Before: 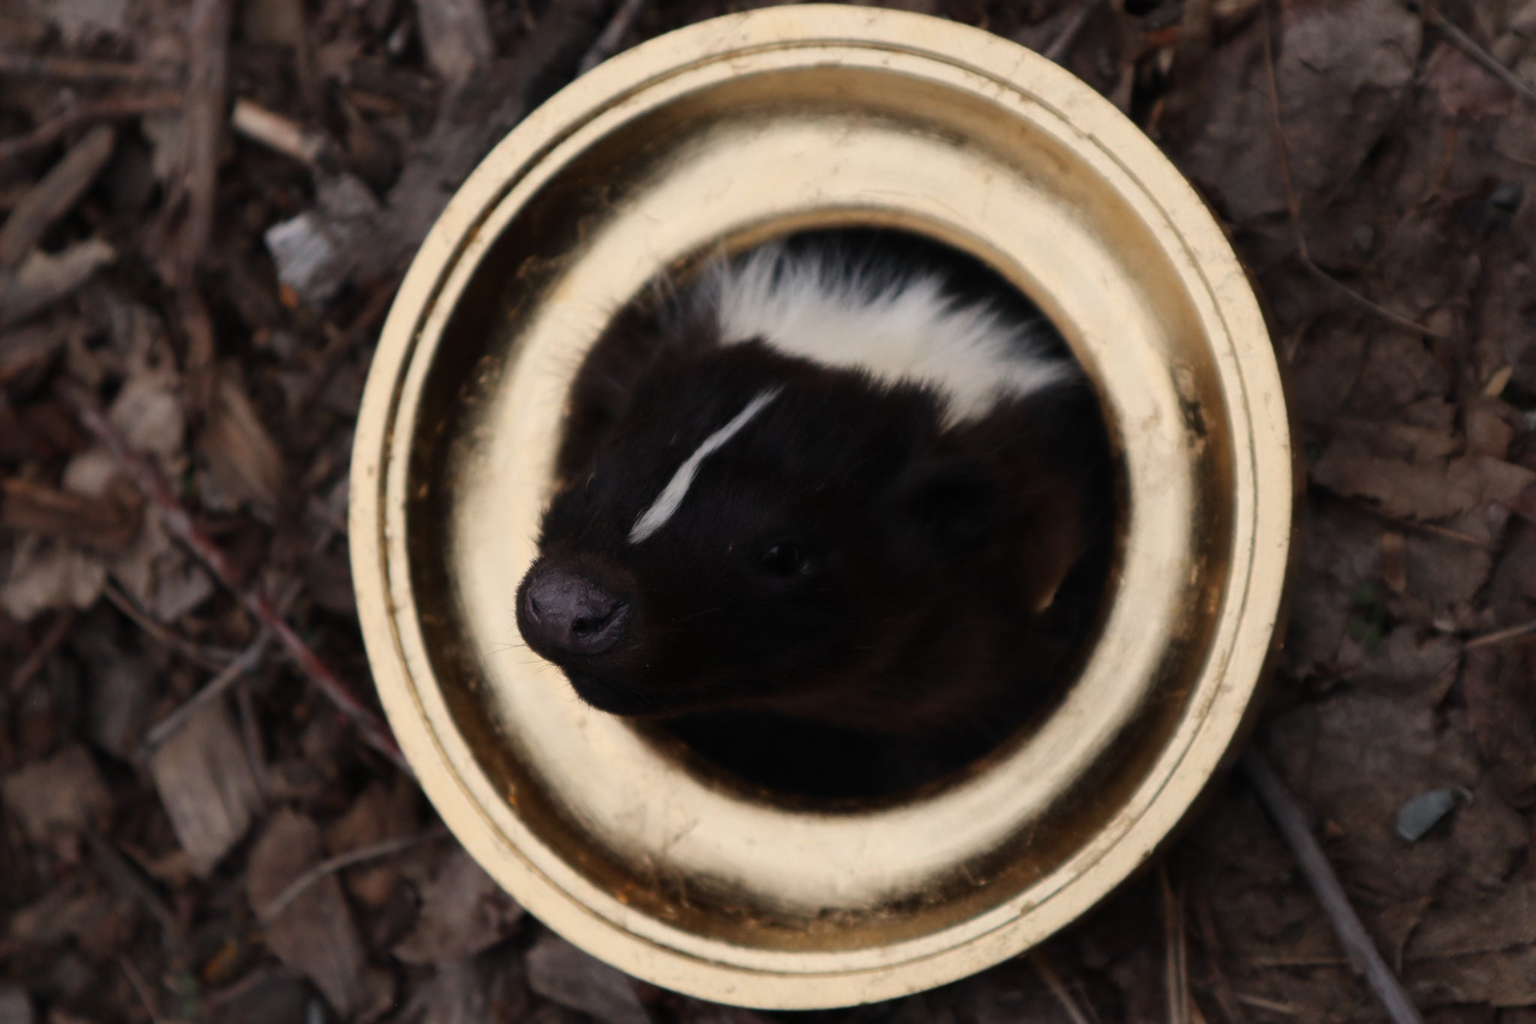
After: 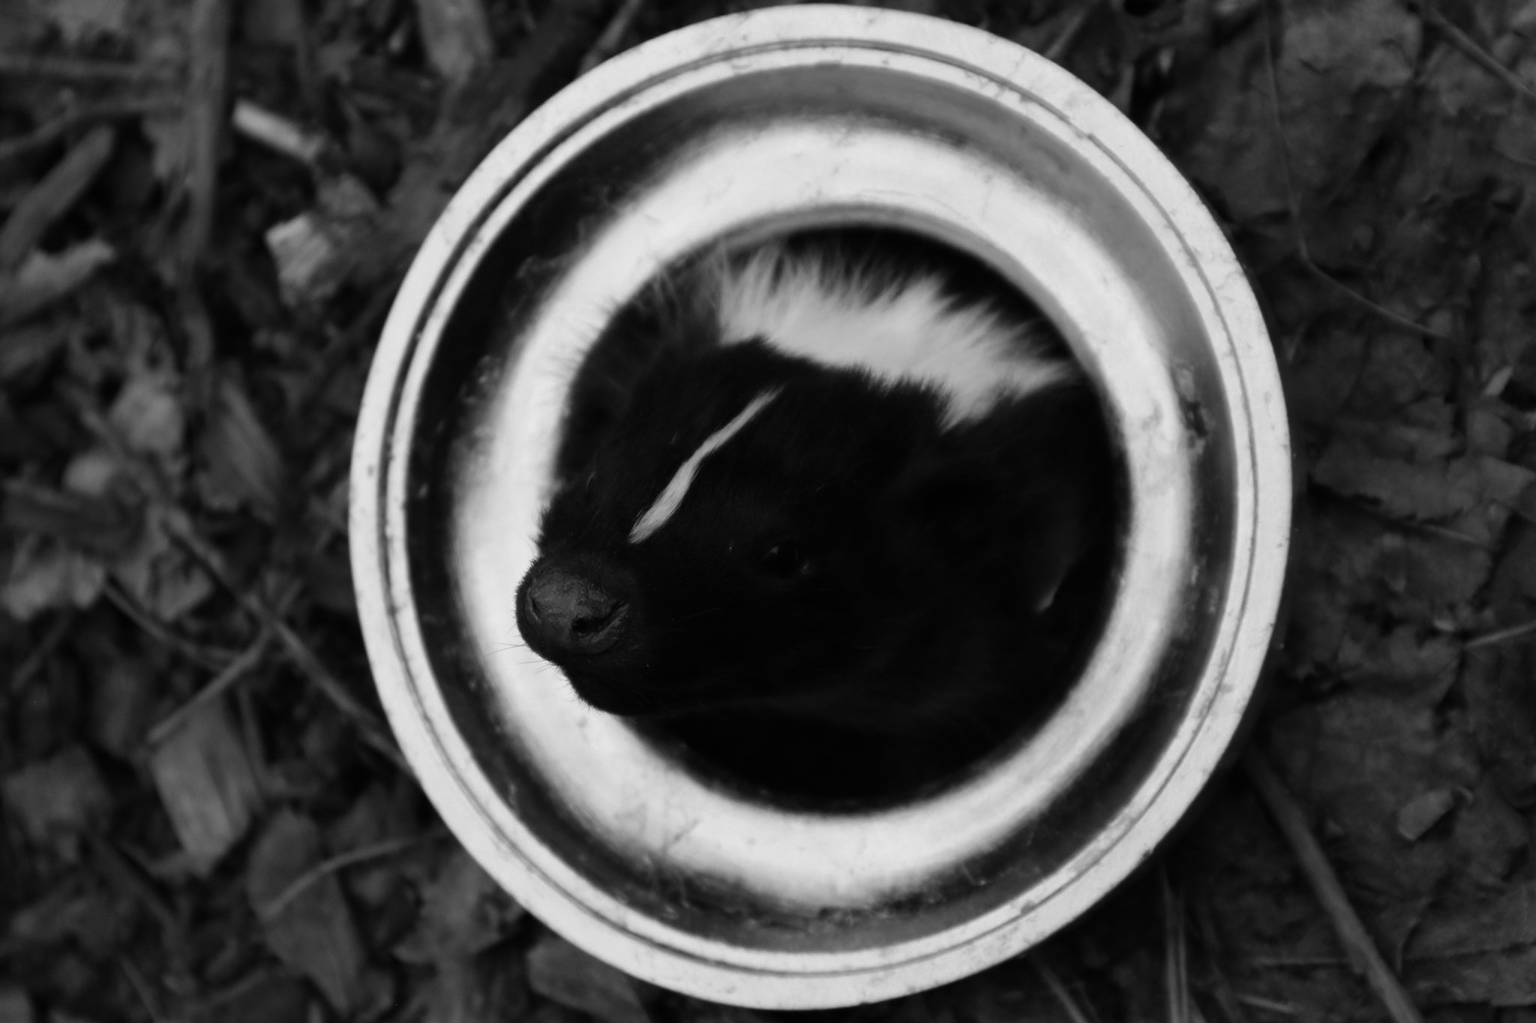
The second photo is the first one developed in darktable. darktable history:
color balance: lift [1, 1.001, 0.999, 1.001], gamma [1, 1.004, 1.007, 0.993], gain [1, 0.991, 0.987, 1.013], contrast 10%, output saturation 120%
monochrome: a -11.7, b 1.62, size 0.5, highlights 0.38
